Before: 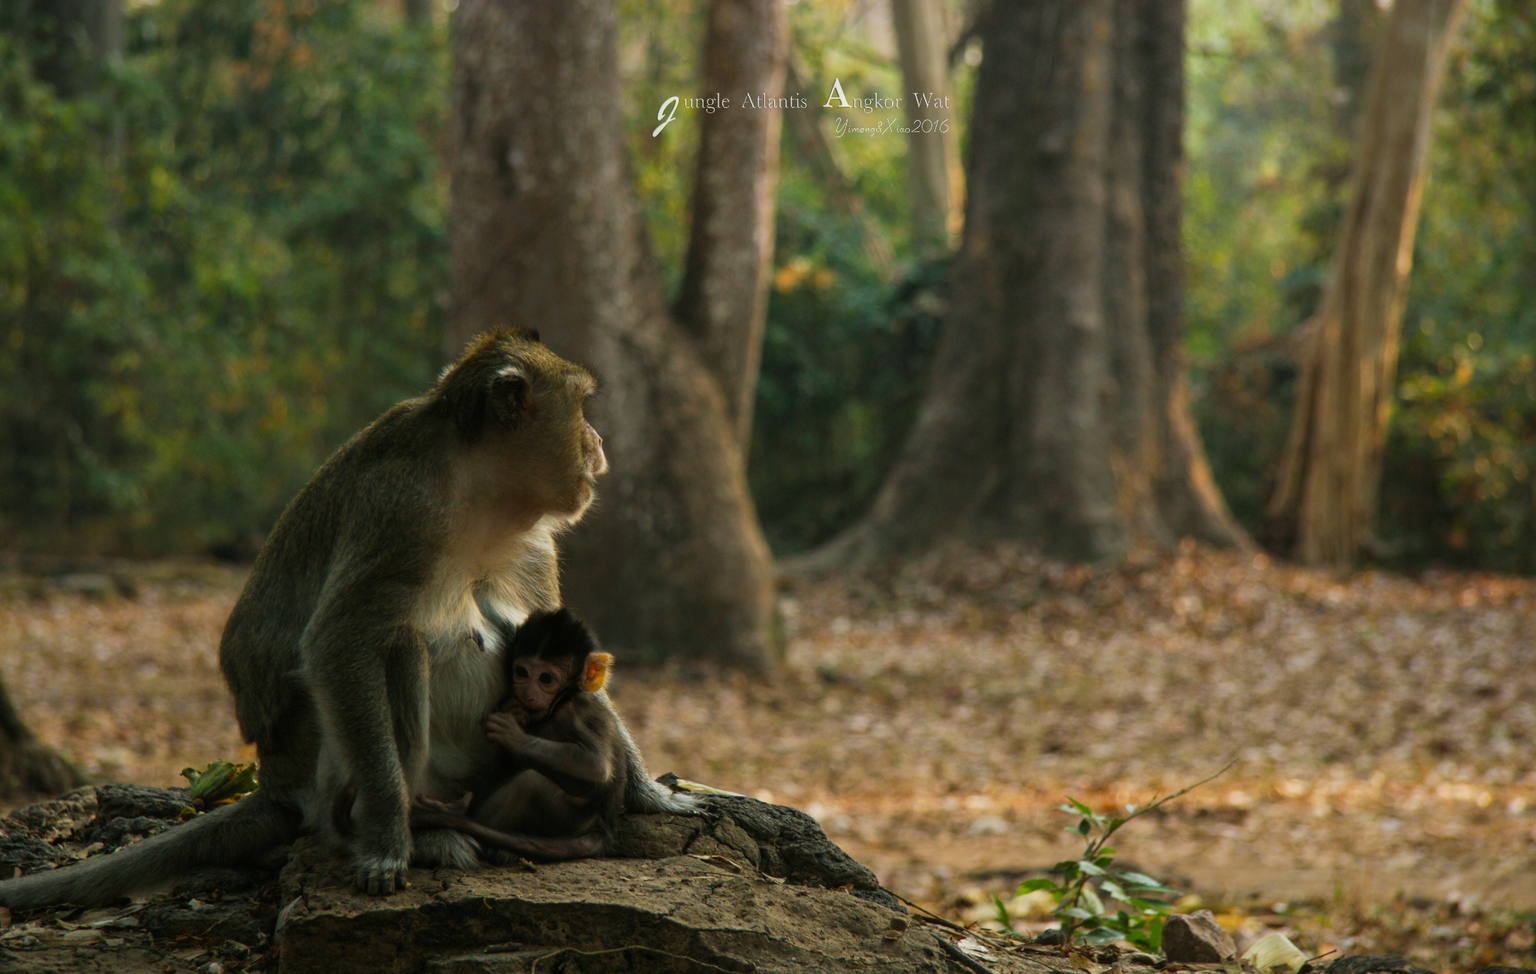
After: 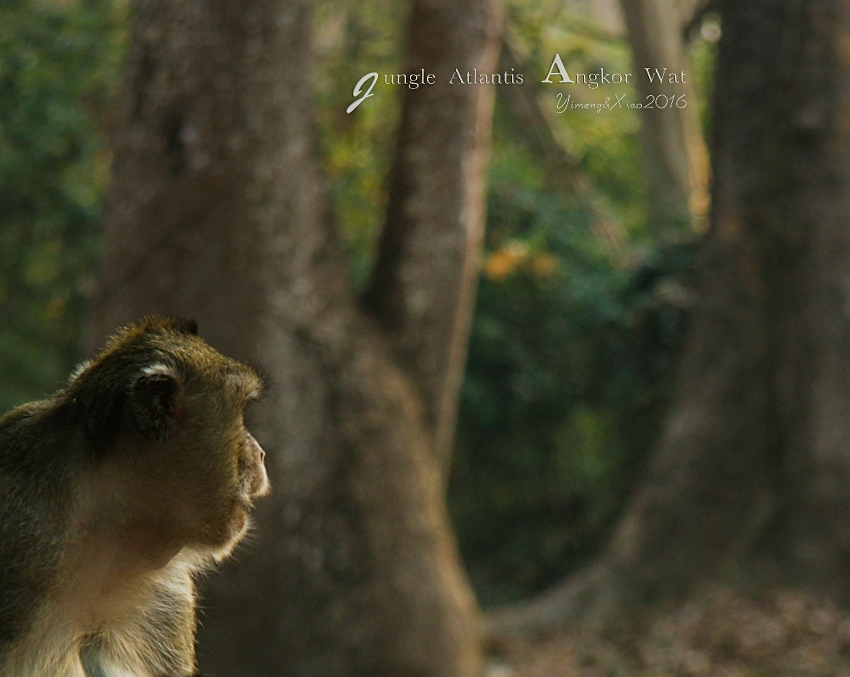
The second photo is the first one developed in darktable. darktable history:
graduated density: rotation -0.352°, offset 57.64
shadows and highlights: shadows 12, white point adjustment 1.2, soften with gaussian
rotate and perspective: rotation 0.72°, lens shift (vertical) -0.352, lens shift (horizontal) -0.051, crop left 0.152, crop right 0.859, crop top 0.019, crop bottom 0.964
crop: left 19.556%, right 30.401%, bottom 46.458%
sharpen: on, module defaults
